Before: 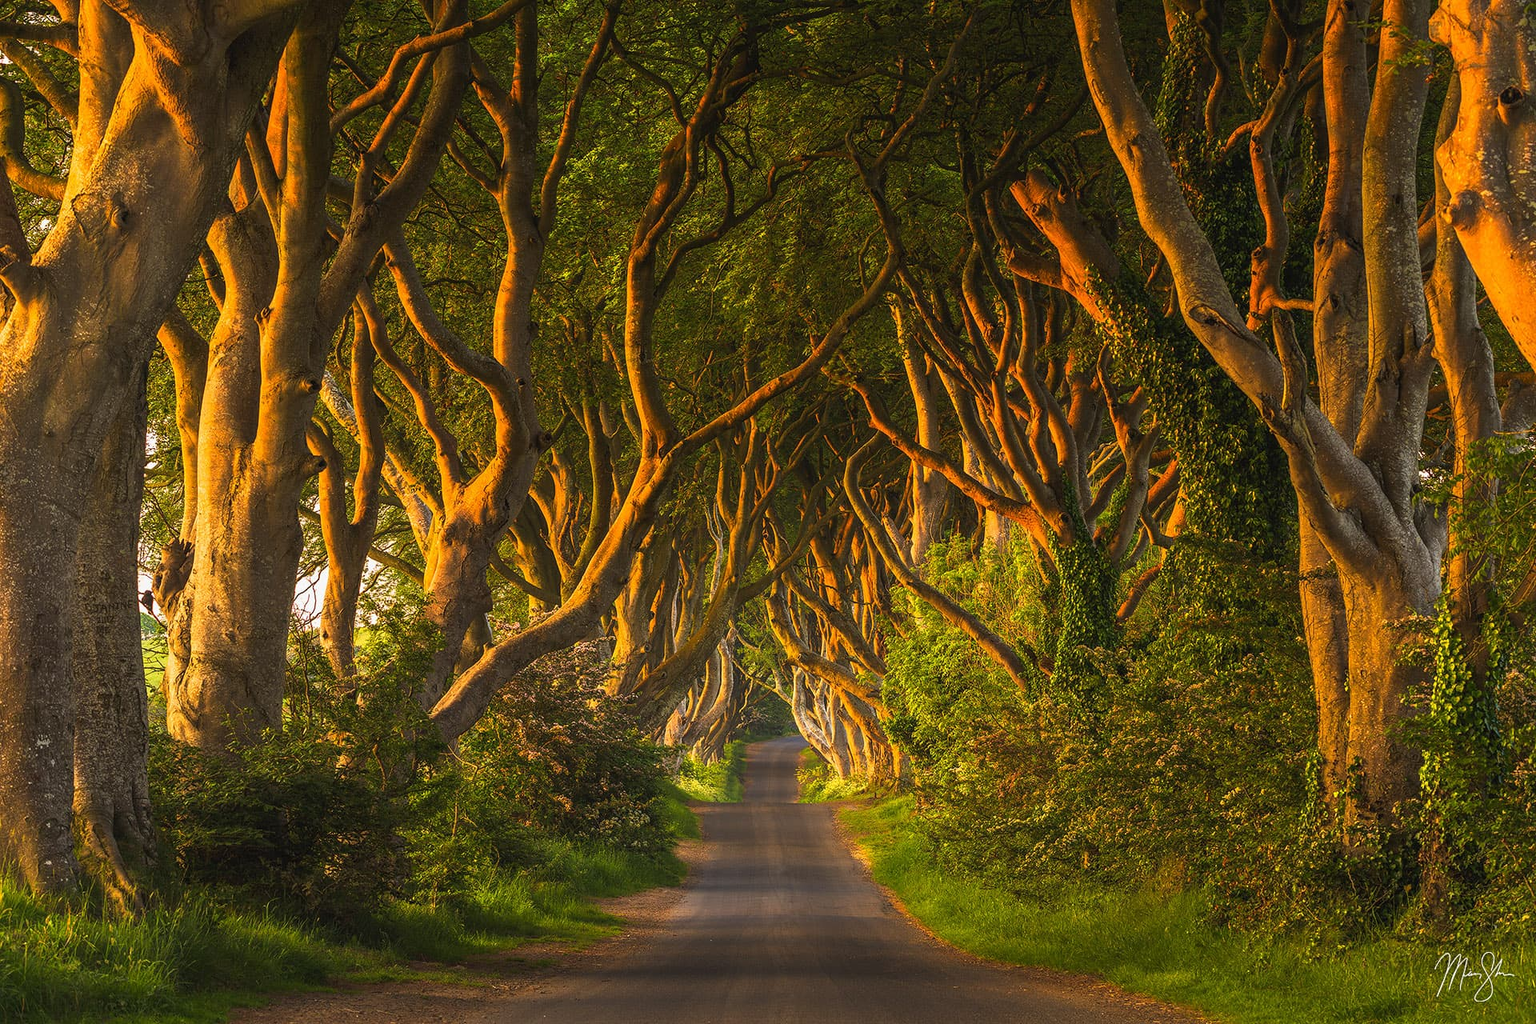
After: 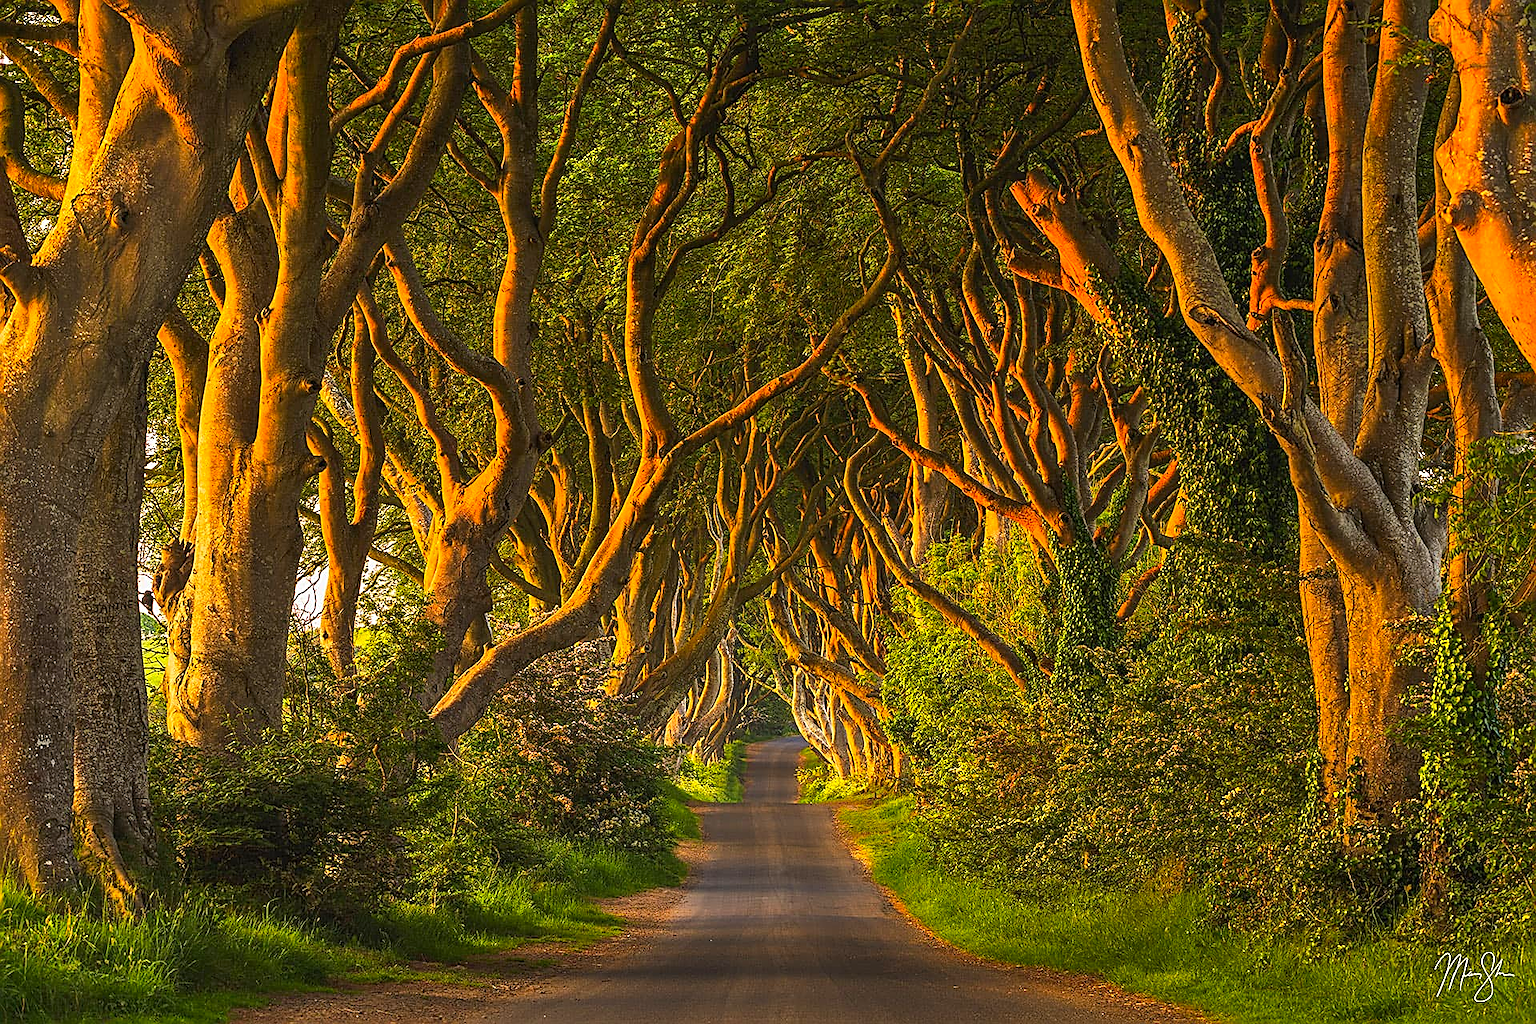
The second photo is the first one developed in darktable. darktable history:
shadows and highlights: low approximation 0.01, soften with gaussian
contrast brightness saturation: contrast 0.089, saturation 0.266
sharpen: amount 0.89
